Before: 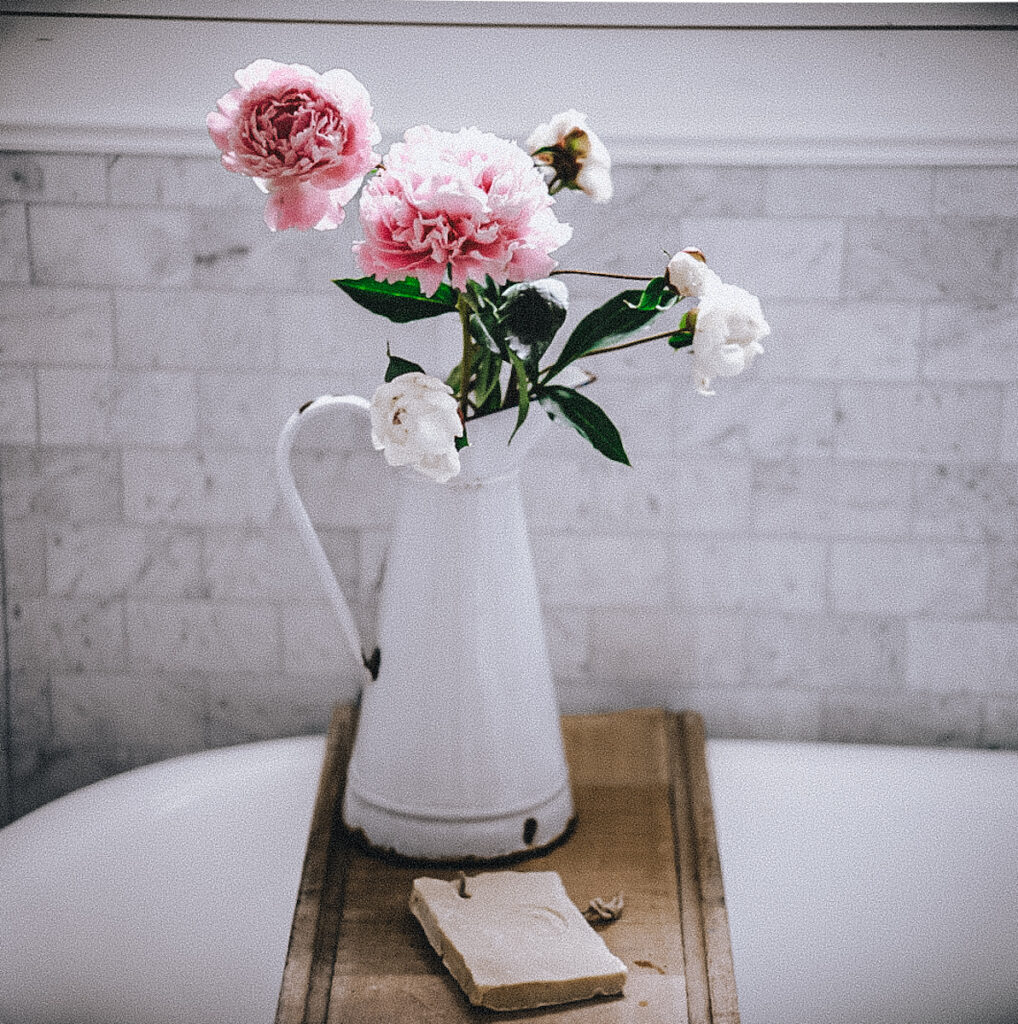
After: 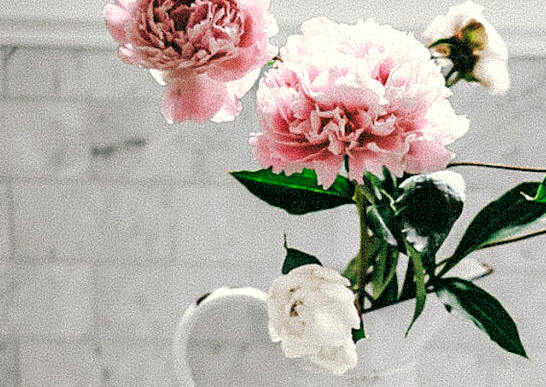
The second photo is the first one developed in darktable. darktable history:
crop: left 10.121%, top 10.631%, right 36.218%, bottom 51.526%
color correction: highlights a* -0.482, highlights b* 9.48, shadows a* -9.48, shadows b* 0.803
rgb levels: levels [[0.01, 0.419, 0.839], [0, 0.5, 1], [0, 0.5, 1]]
